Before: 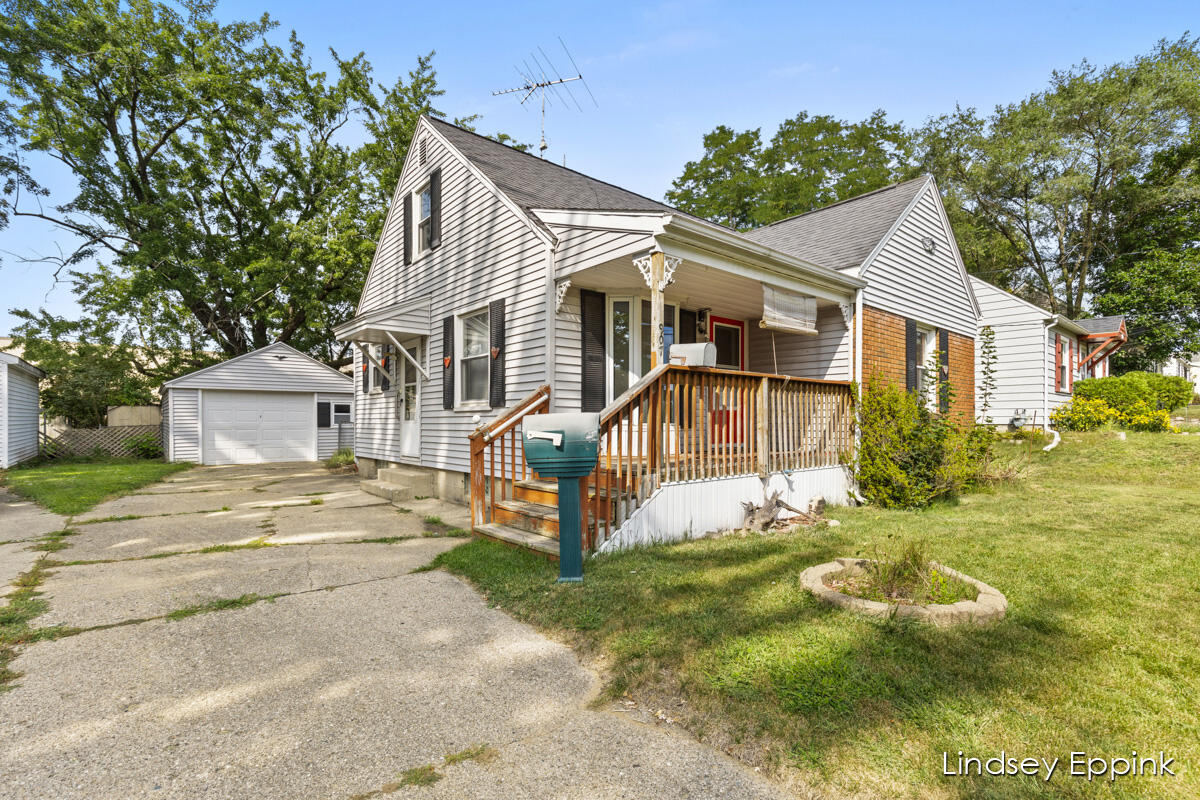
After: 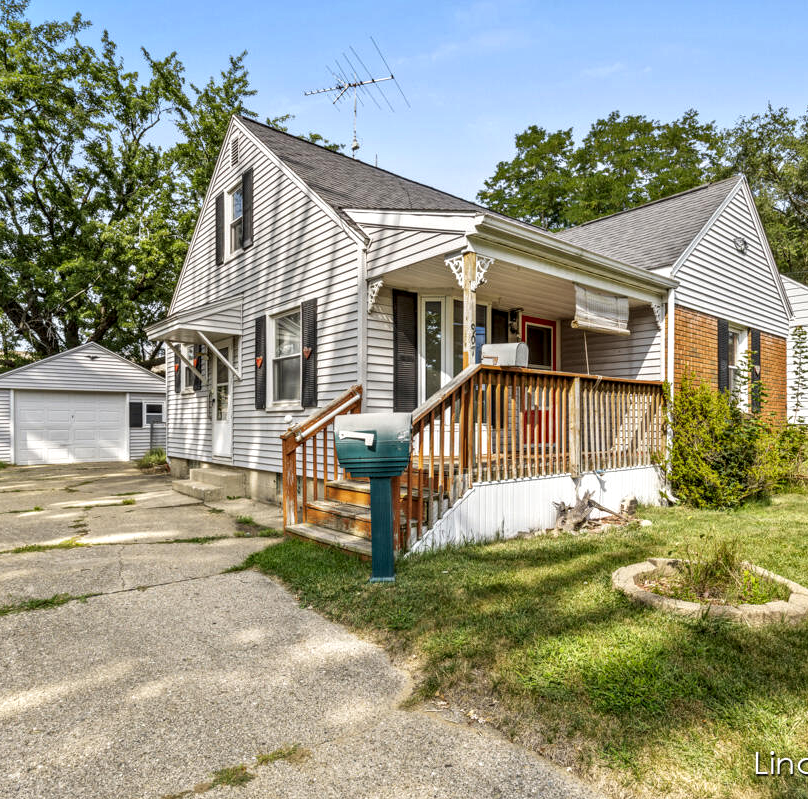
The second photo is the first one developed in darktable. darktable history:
local contrast: detail 142%
crop and rotate: left 15.726%, right 16.895%
